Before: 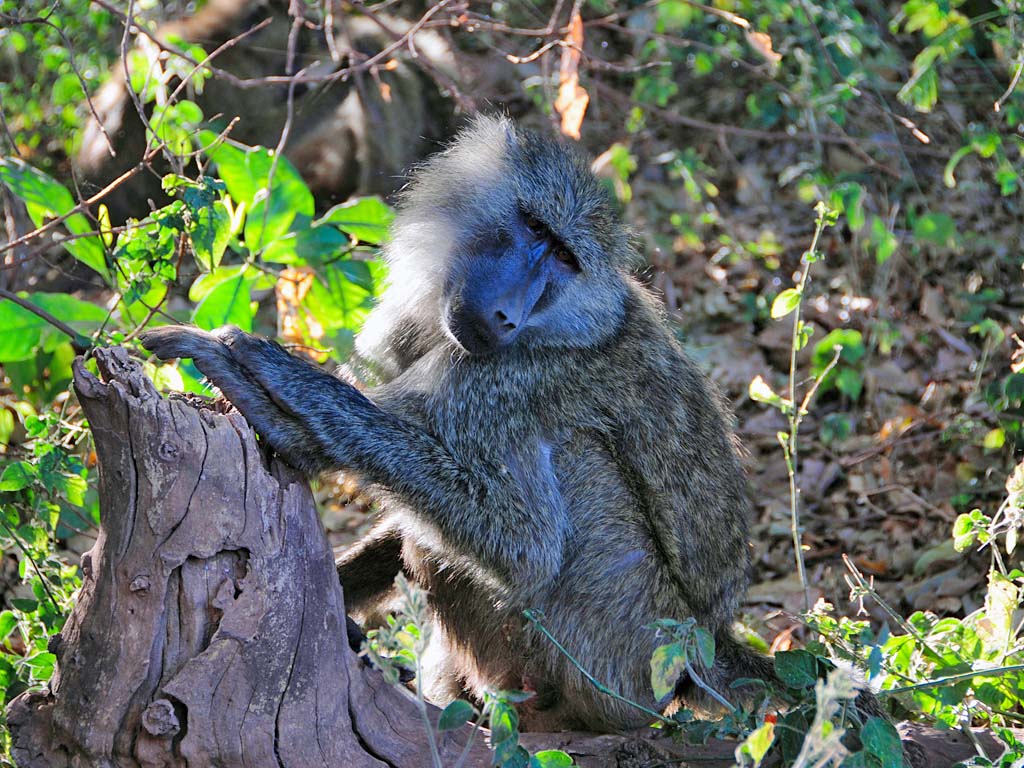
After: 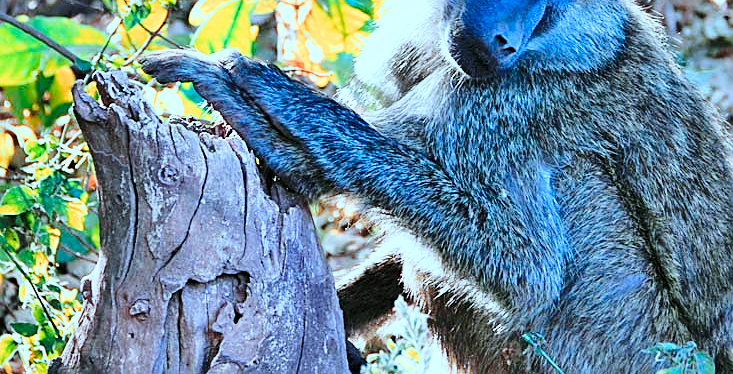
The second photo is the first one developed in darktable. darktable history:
crop: top 36.052%, right 28.41%, bottom 15.175%
color zones: curves: ch2 [(0, 0.5) (0.084, 0.497) (0.323, 0.335) (0.4, 0.497) (1, 0.5)]
base curve: curves: ch0 [(0, 0) (0.028, 0.03) (0.121, 0.232) (0.46, 0.748) (0.859, 0.968) (1, 1)], preserve colors none
sharpen: on, module defaults
color correction: highlights a* -9.6, highlights b* -21.42
shadows and highlights: shadows 20.85, highlights -36.35, soften with gaussian
exposure: exposure 0.187 EV, compensate highlight preservation false
